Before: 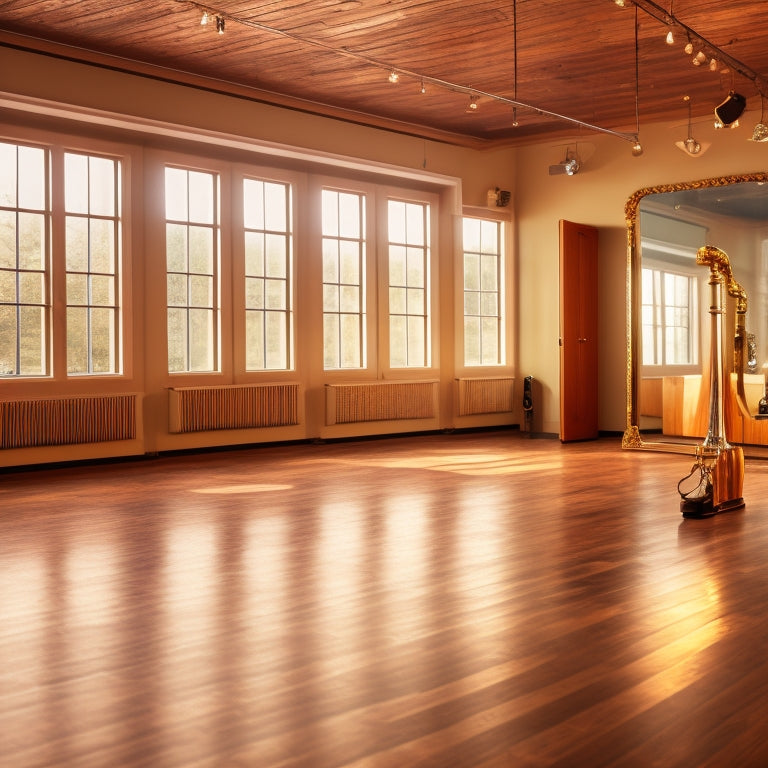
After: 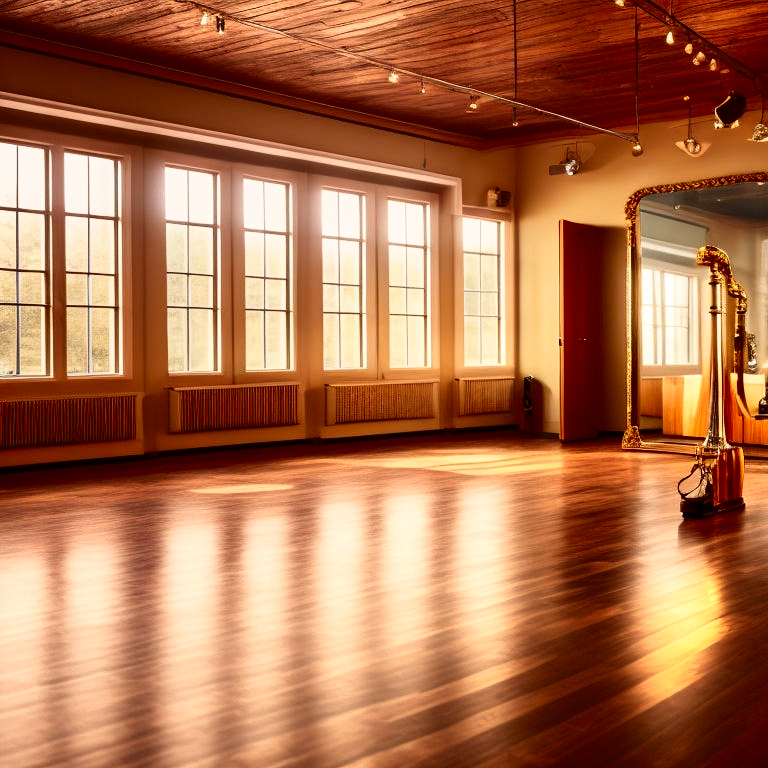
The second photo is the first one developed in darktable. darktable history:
contrast brightness saturation: contrast 0.323, brightness -0.072, saturation 0.175
